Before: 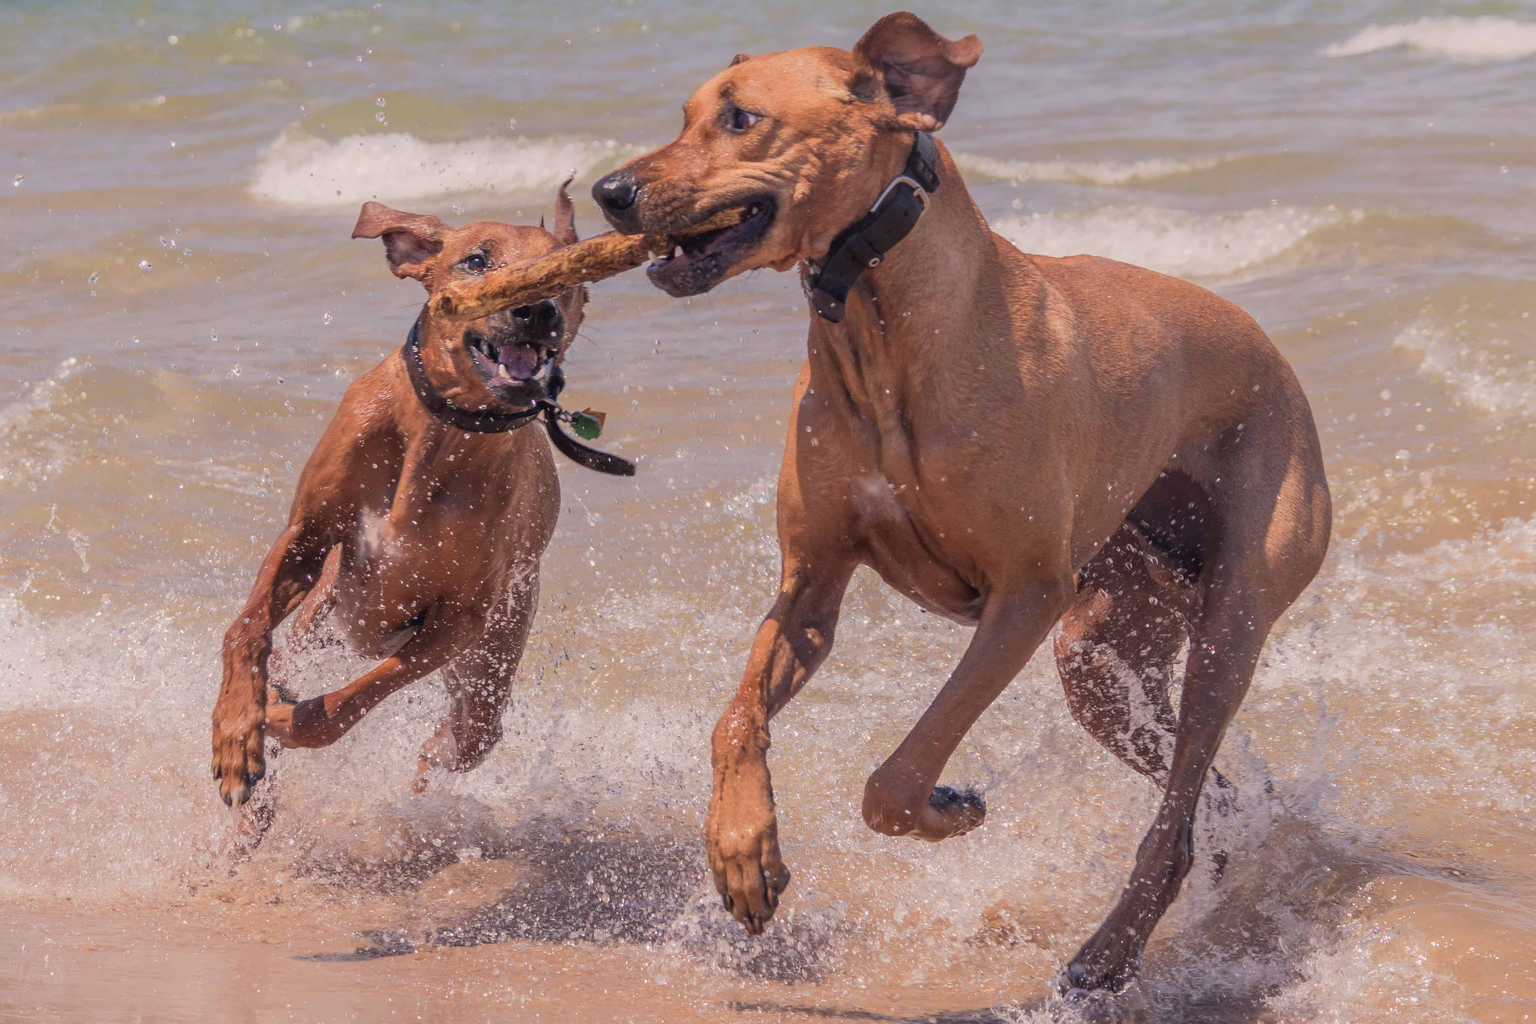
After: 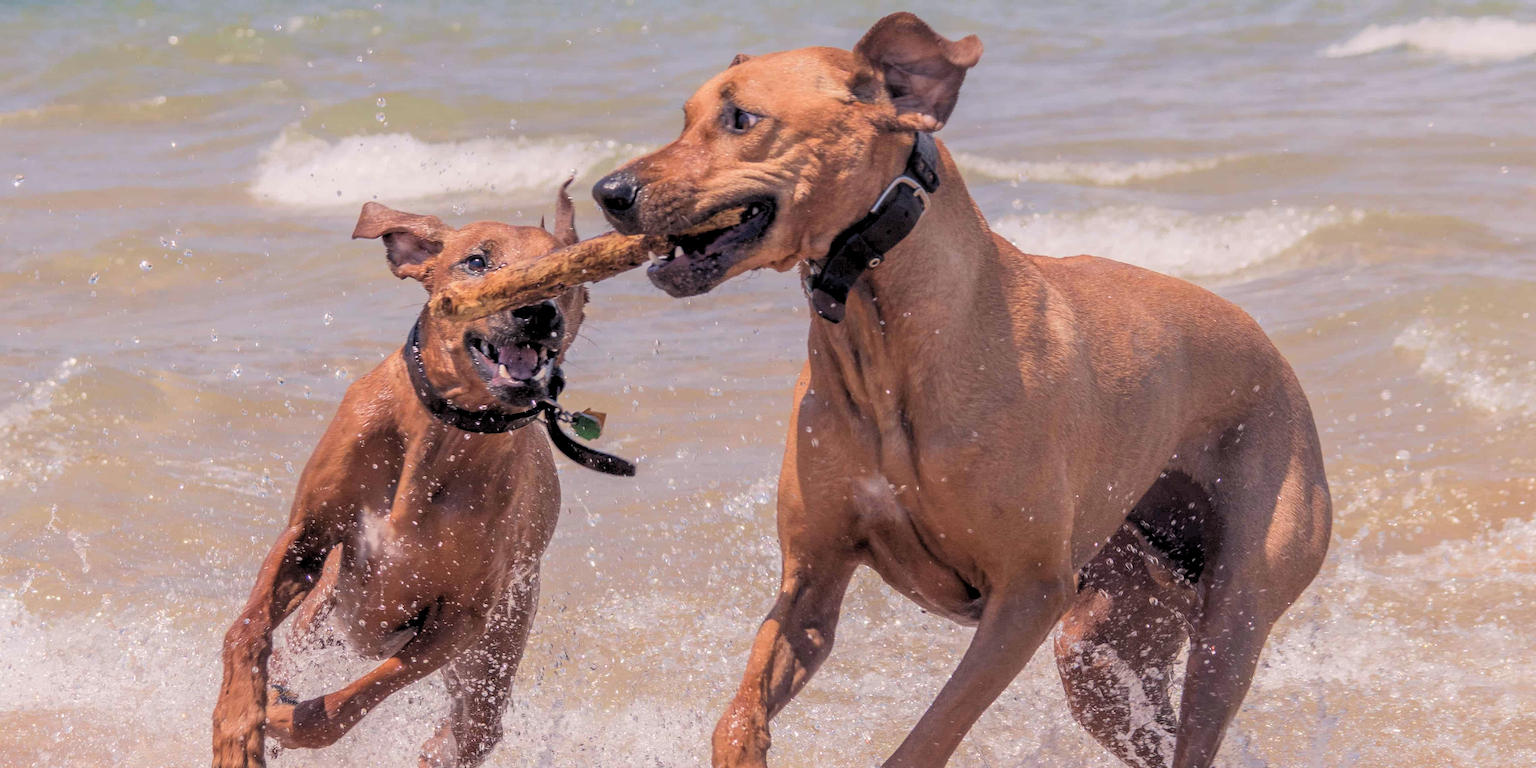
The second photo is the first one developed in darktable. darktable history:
white balance: red 0.988, blue 1.017
crop: bottom 24.988%
rgb levels: levels [[0.013, 0.434, 0.89], [0, 0.5, 1], [0, 0.5, 1]]
